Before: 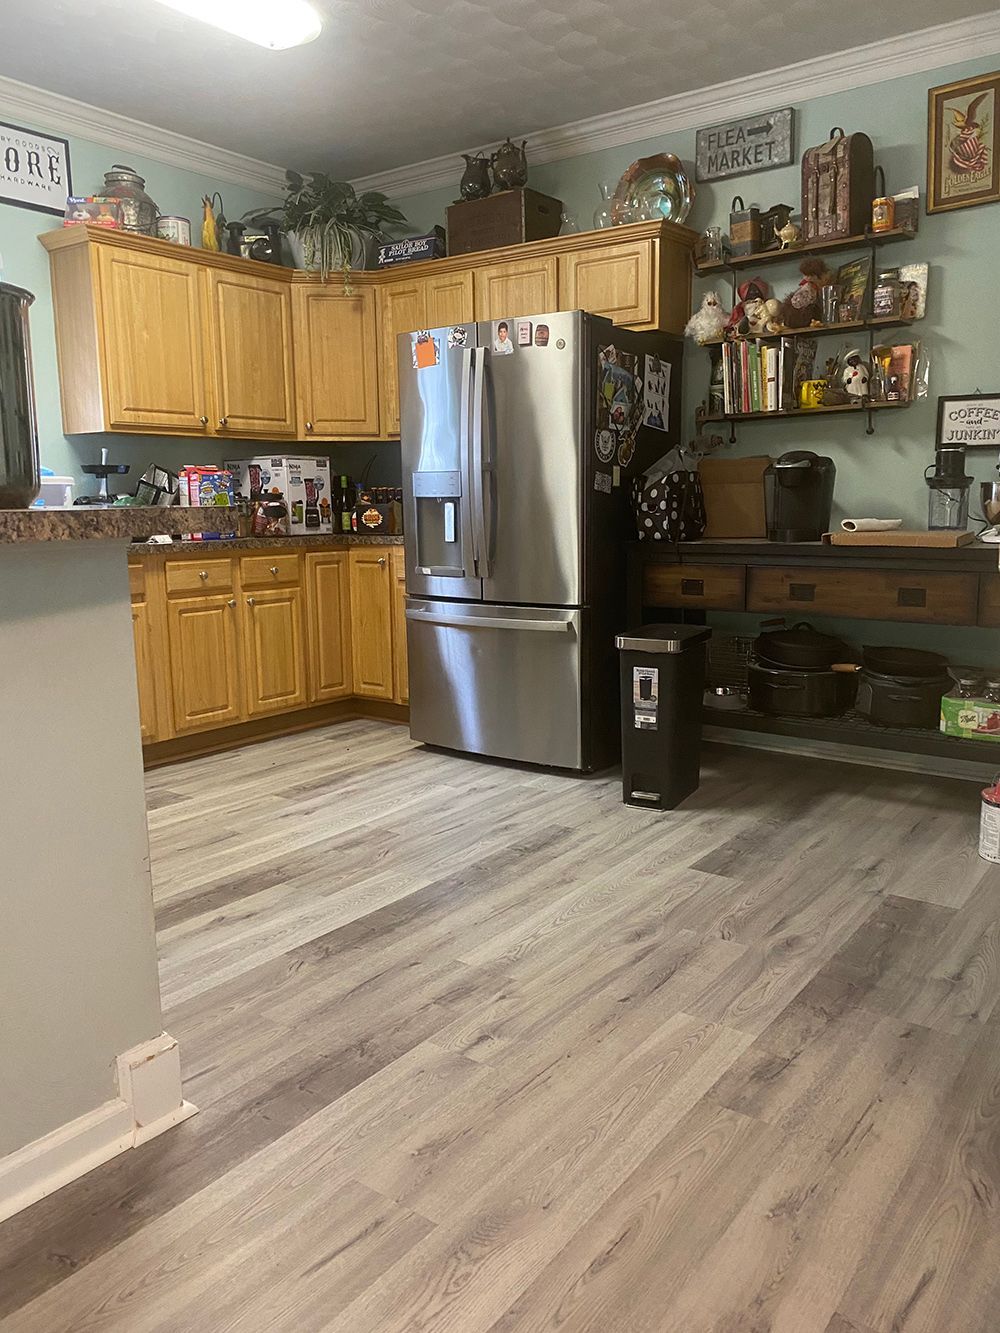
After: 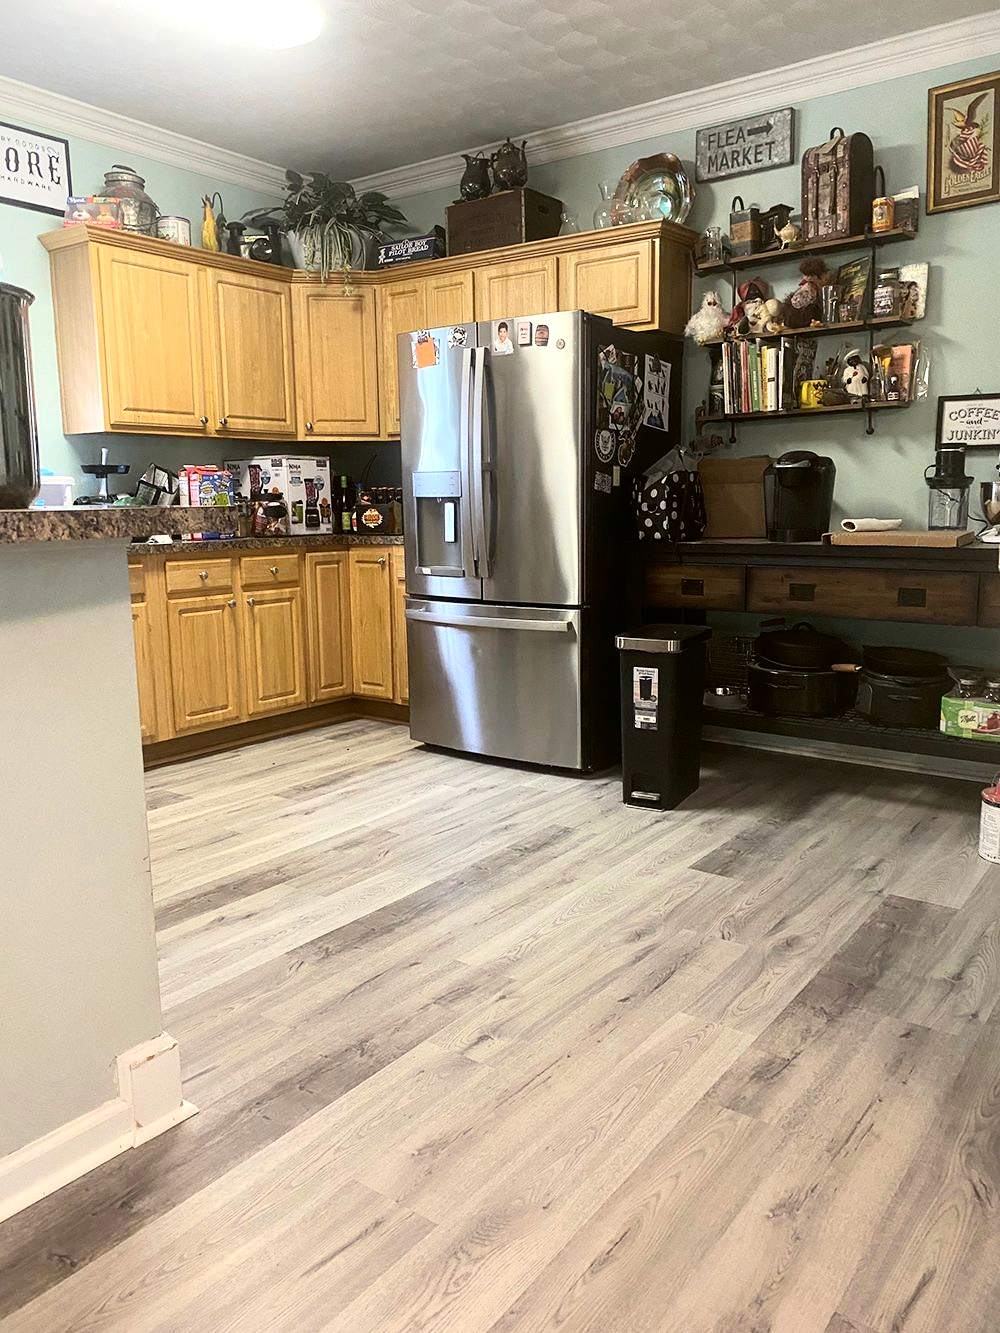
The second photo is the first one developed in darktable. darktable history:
tone equalizer: -8 EV -0.408 EV, -7 EV -0.413 EV, -6 EV -0.309 EV, -5 EV -0.213 EV, -3 EV 0.24 EV, -2 EV 0.353 EV, -1 EV 0.394 EV, +0 EV 0.398 EV, edges refinement/feathering 500, mask exposure compensation -1.57 EV, preserve details no
tone curve: curves: ch0 [(0, 0) (0.004, 0.001) (0.133, 0.112) (0.325, 0.362) (0.832, 0.893) (1, 1)], color space Lab, independent channels, preserve colors none
